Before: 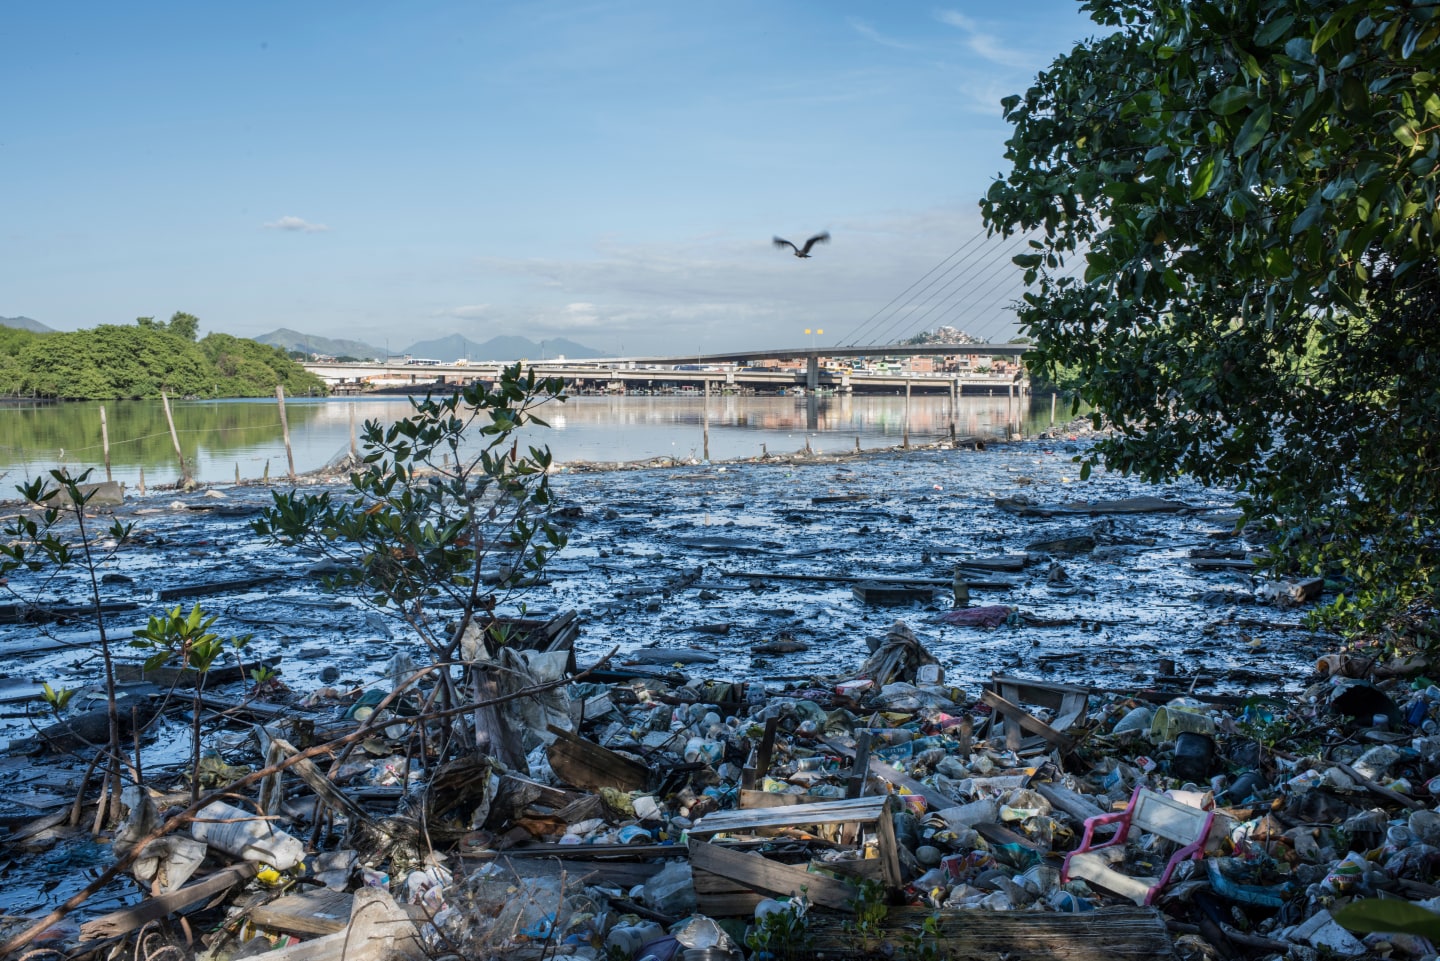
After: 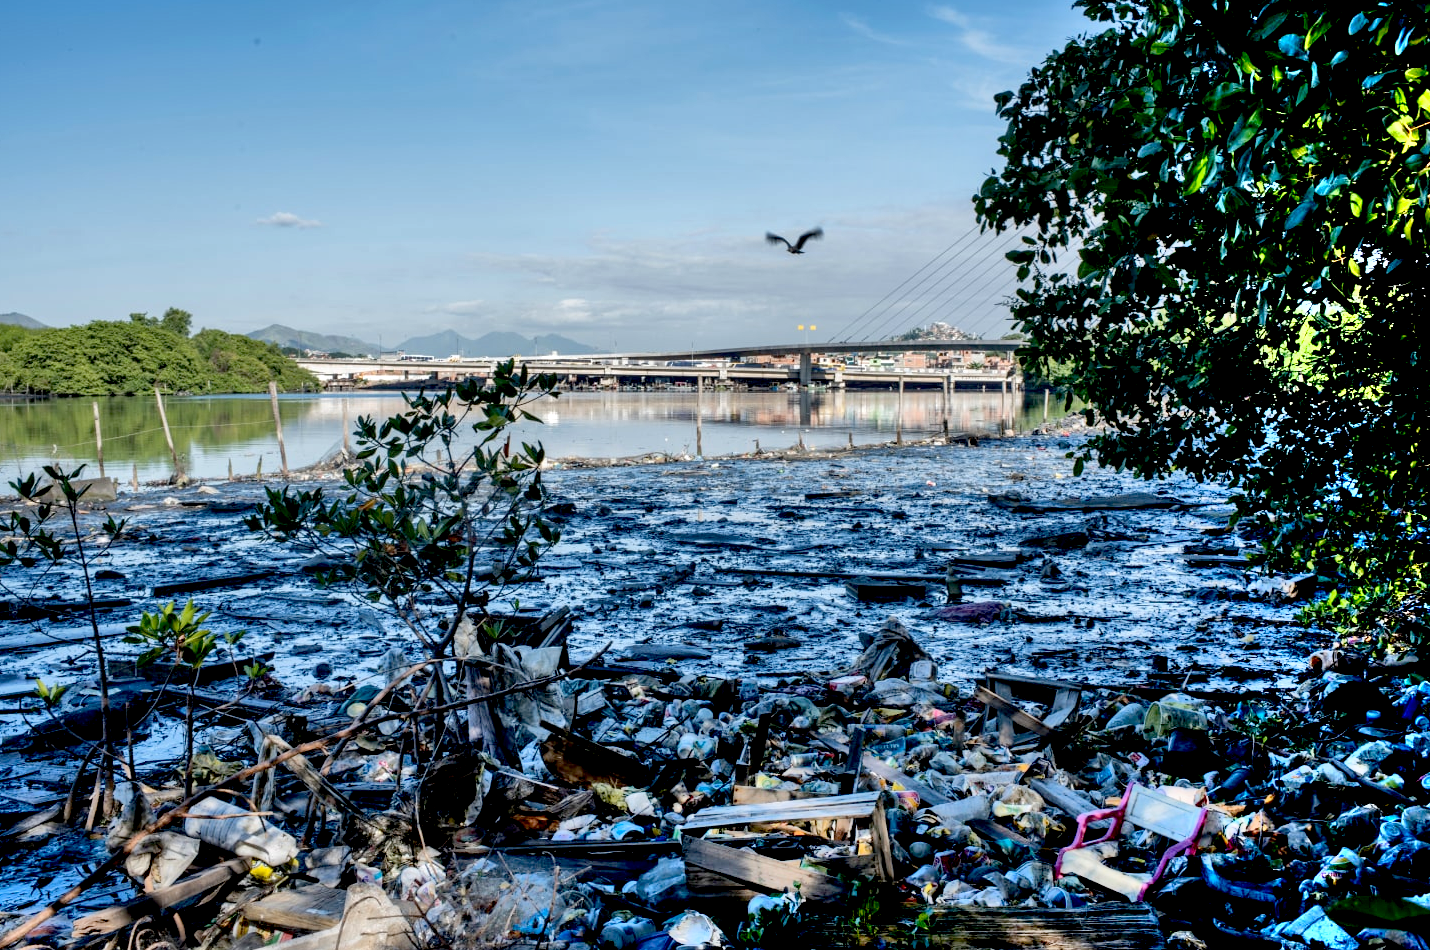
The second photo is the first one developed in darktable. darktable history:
exposure: black level correction 0.026, exposure 0.185 EV, compensate exposure bias true, compensate highlight preservation false
crop: left 0.494%, top 0.512%, right 0.153%, bottom 0.593%
shadows and highlights: soften with gaussian
